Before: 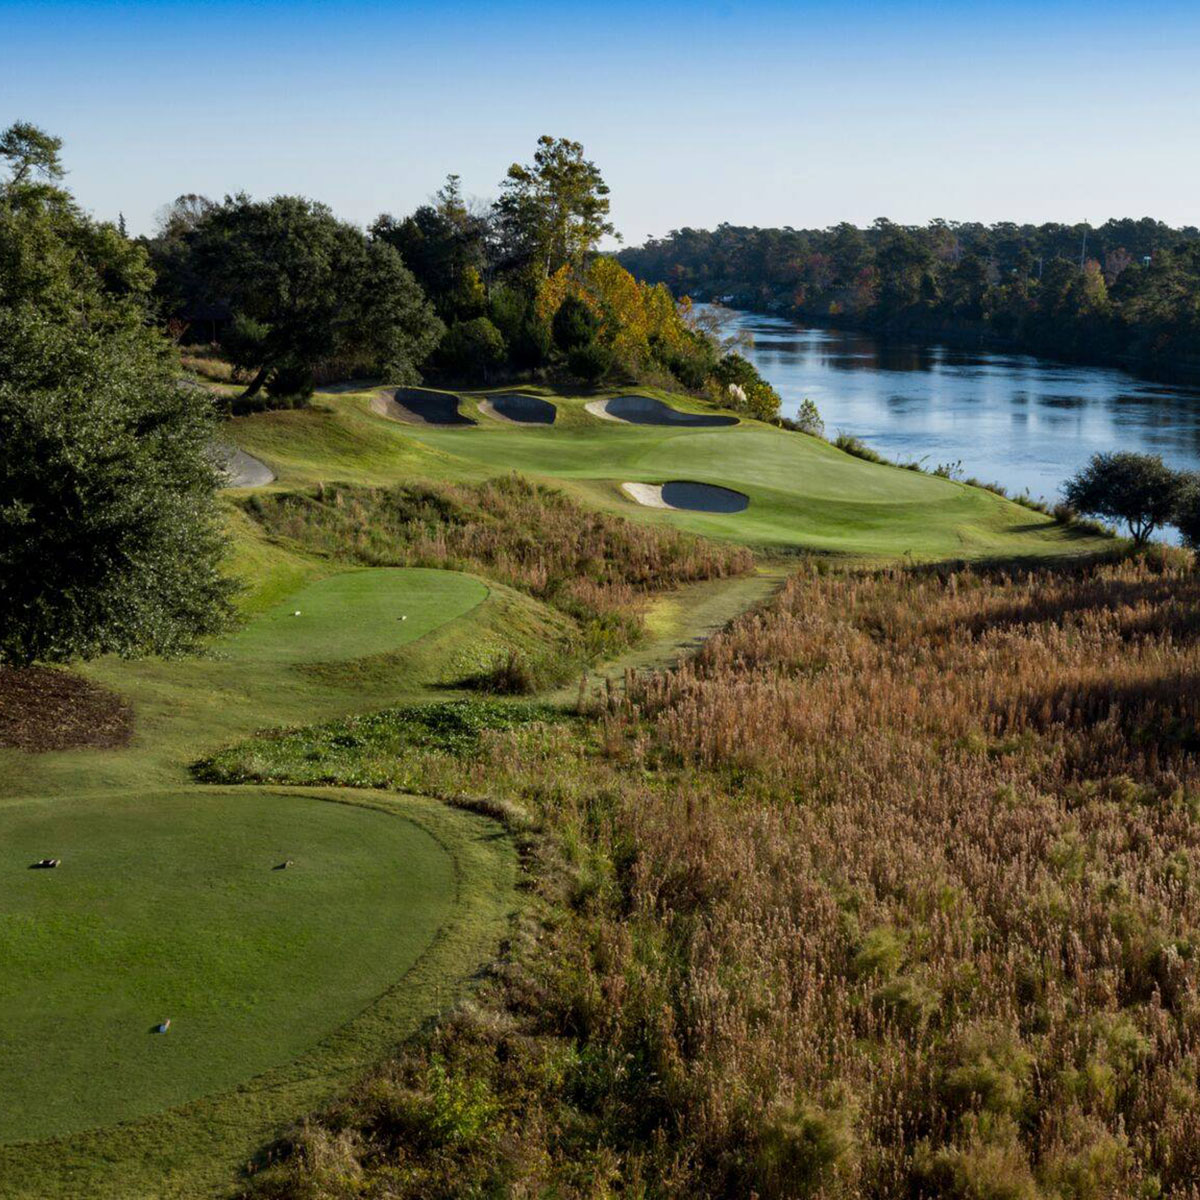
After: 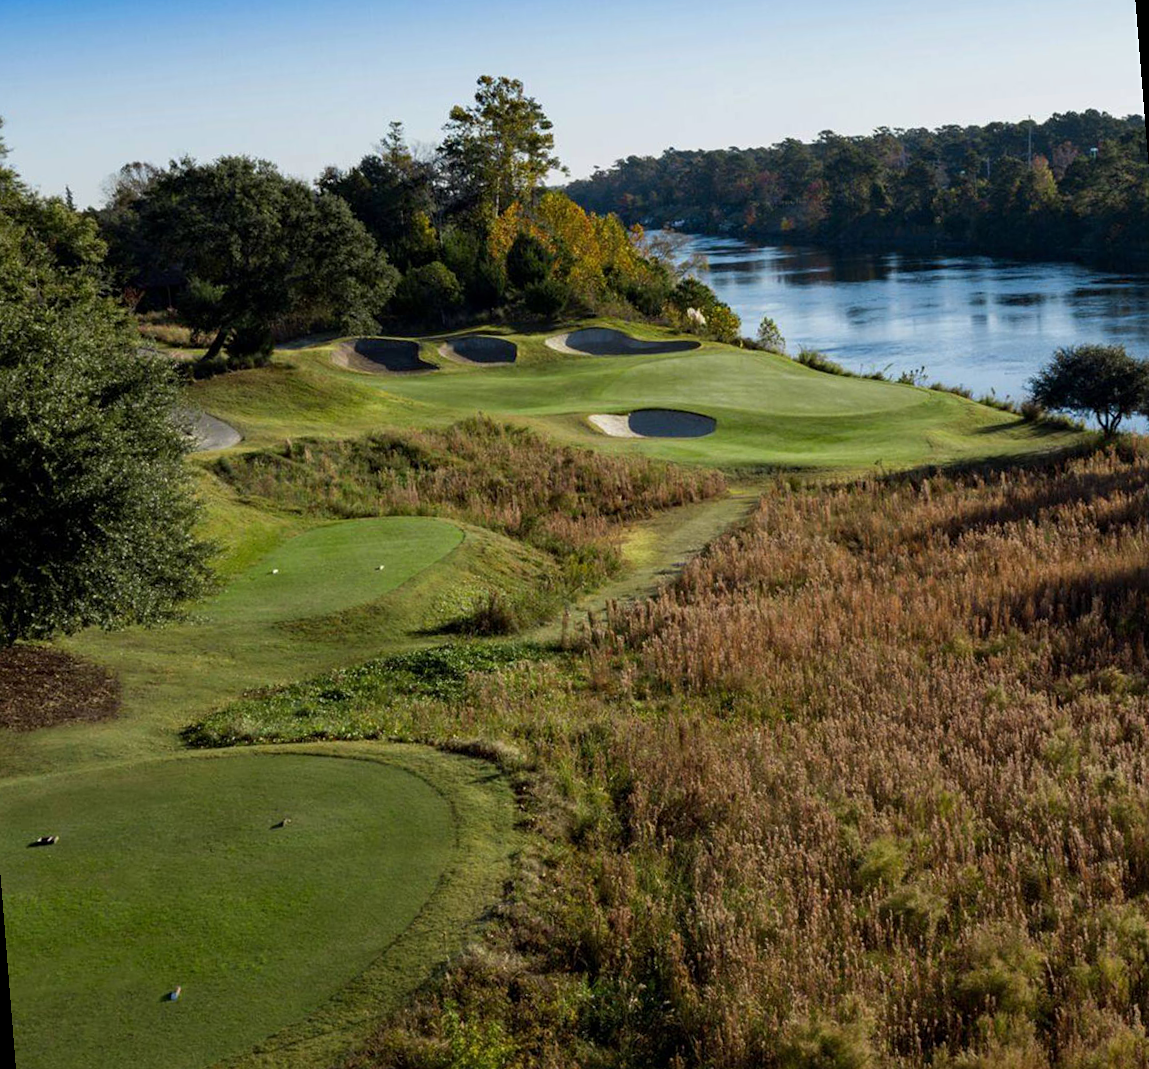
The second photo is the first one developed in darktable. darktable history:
sharpen: amount 0.2
rotate and perspective: rotation -4.57°, crop left 0.054, crop right 0.944, crop top 0.087, crop bottom 0.914
